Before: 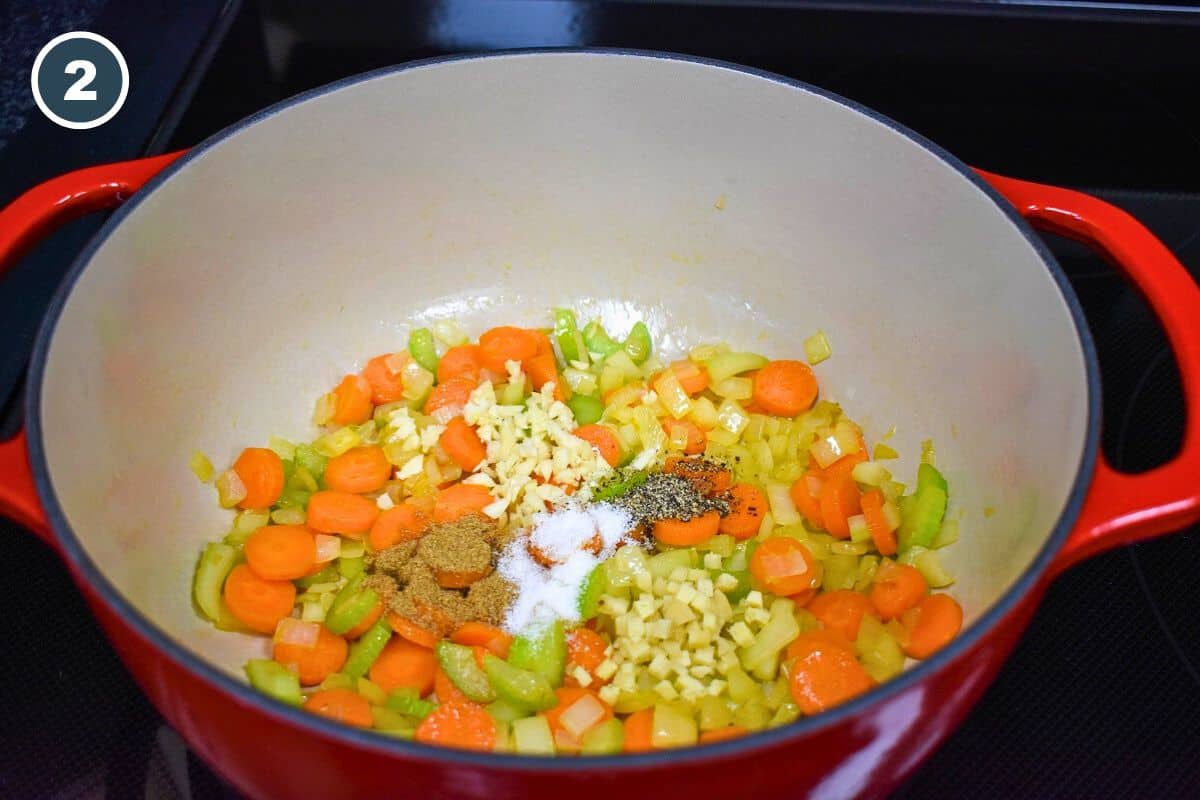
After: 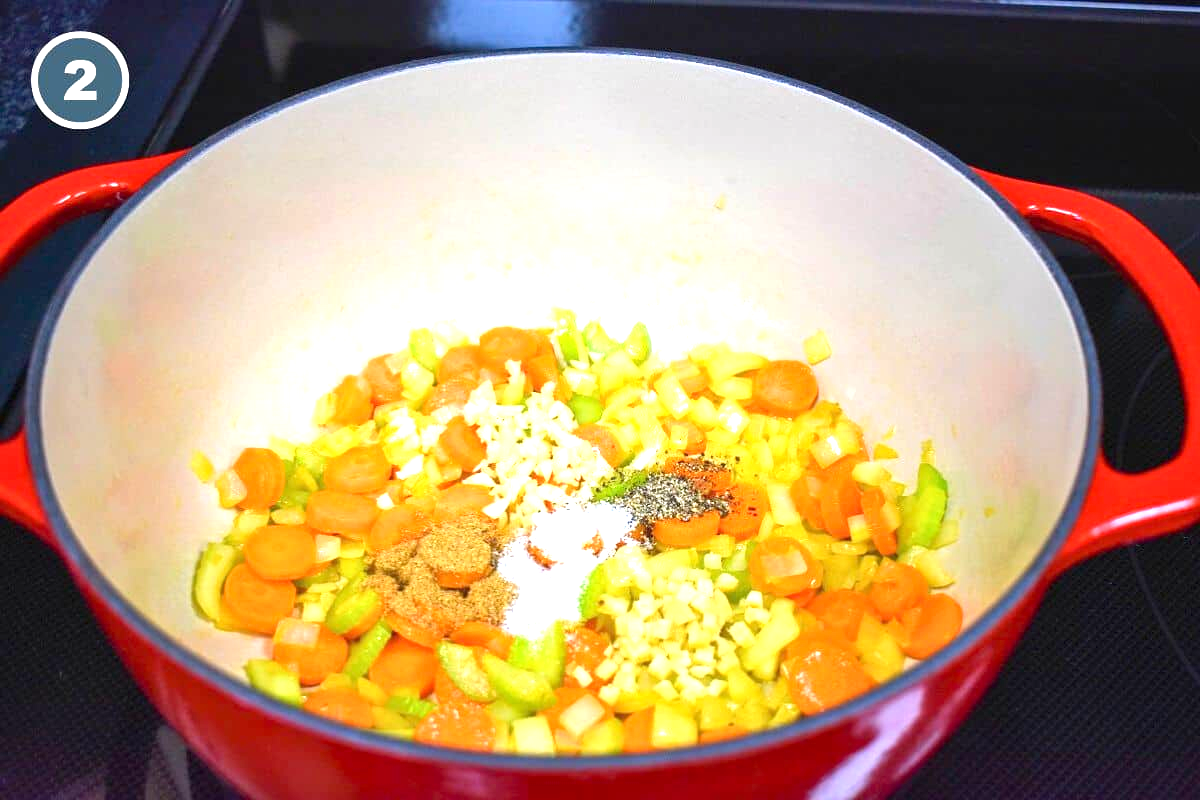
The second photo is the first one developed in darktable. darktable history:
exposure: black level correction 0, exposure 1.102 EV, compensate exposure bias true, compensate highlight preservation false
levels: levels [0, 0.478, 1]
